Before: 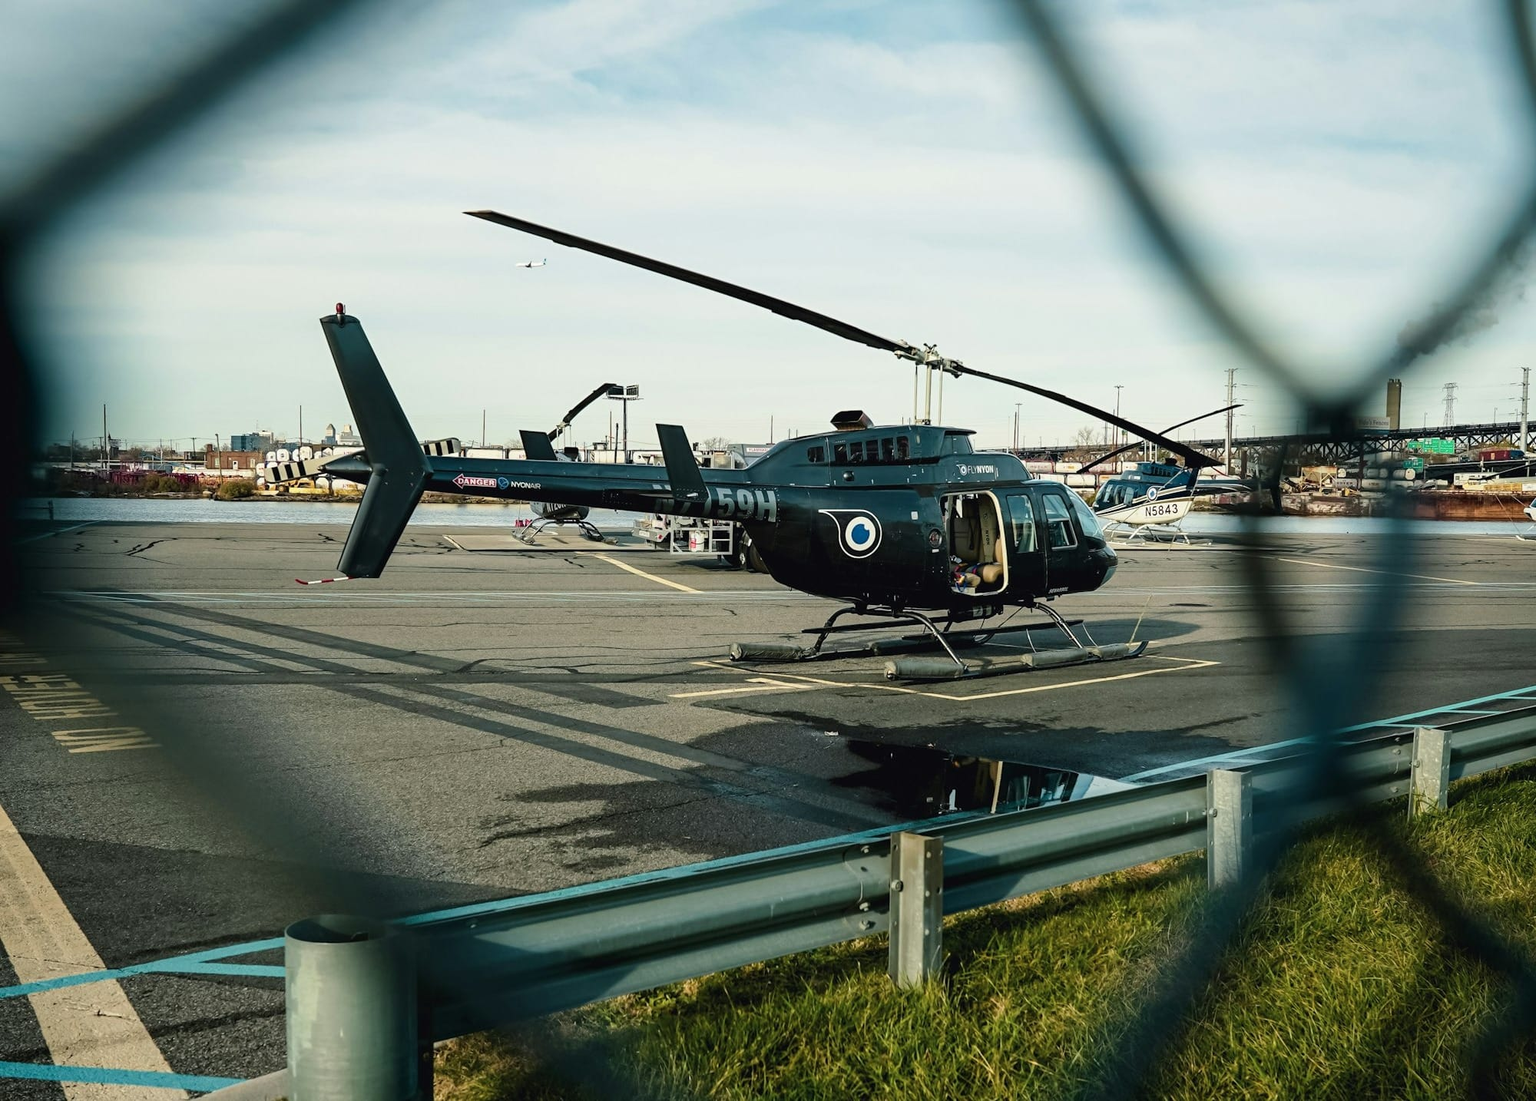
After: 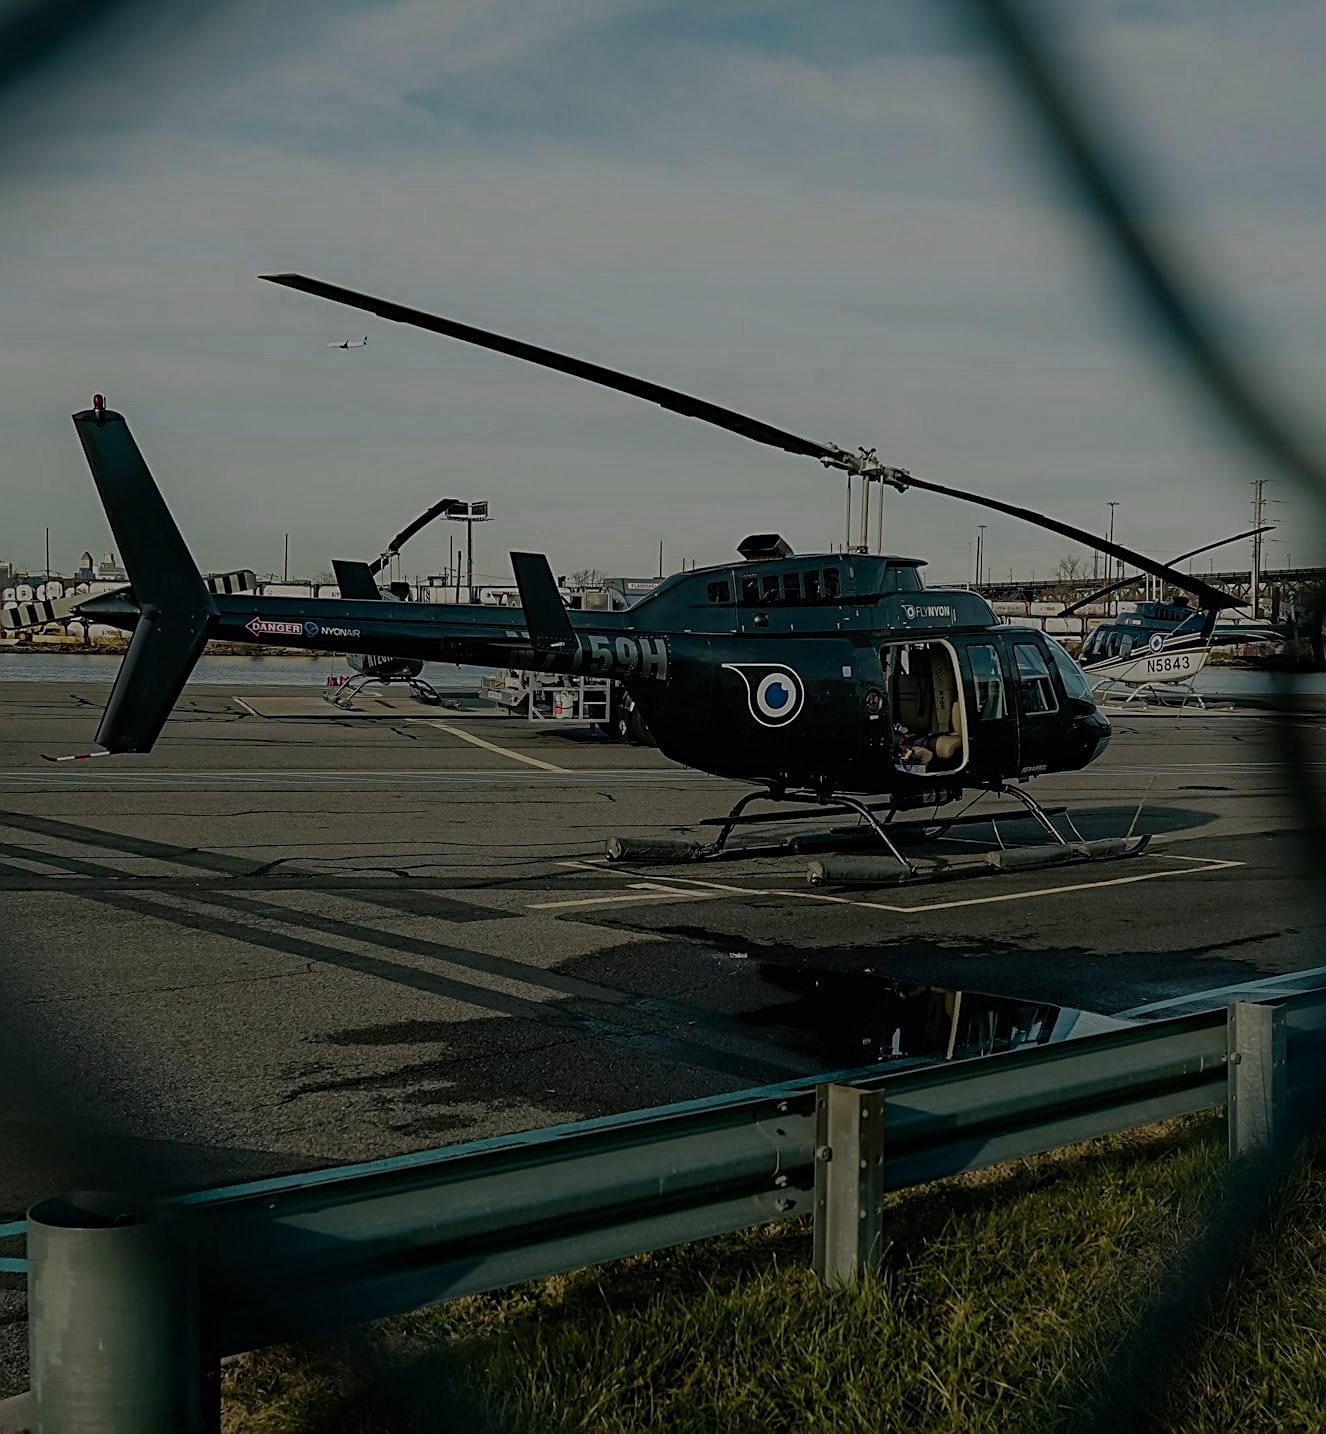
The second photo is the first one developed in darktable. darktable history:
crop: left 17.24%, right 16.37%
color zones: curves: ch0 [(0, 0.558) (0.143, 0.548) (0.286, 0.447) (0.429, 0.259) (0.571, 0.5) (0.714, 0.5) (0.857, 0.593) (1, 0.558)]; ch1 [(0, 0.543) (0.01, 0.544) (0.12, 0.492) (0.248, 0.458) (0.5, 0.534) (0.748, 0.5) (0.99, 0.469) (1, 0.543)]; ch2 [(0, 0.507) (0.143, 0.522) (0.286, 0.505) (0.429, 0.5) (0.571, 0.5) (0.714, 0.5) (0.857, 0.5) (1, 0.507)]
sharpen: amount 0.74
haze removal: compatibility mode true, adaptive false
exposure: exposure -0.001 EV, compensate highlight preservation false
tone equalizer: -8 EV -1.96 EV, -7 EV -1.97 EV, -6 EV -1.97 EV, -5 EV -1.99 EV, -4 EV -1.97 EV, -3 EV -1.97 EV, -2 EV -2 EV, -1 EV -1.63 EV, +0 EV -1.98 EV, smoothing diameter 2.1%, edges refinement/feathering 22.49, mask exposure compensation -1.57 EV, filter diffusion 5
